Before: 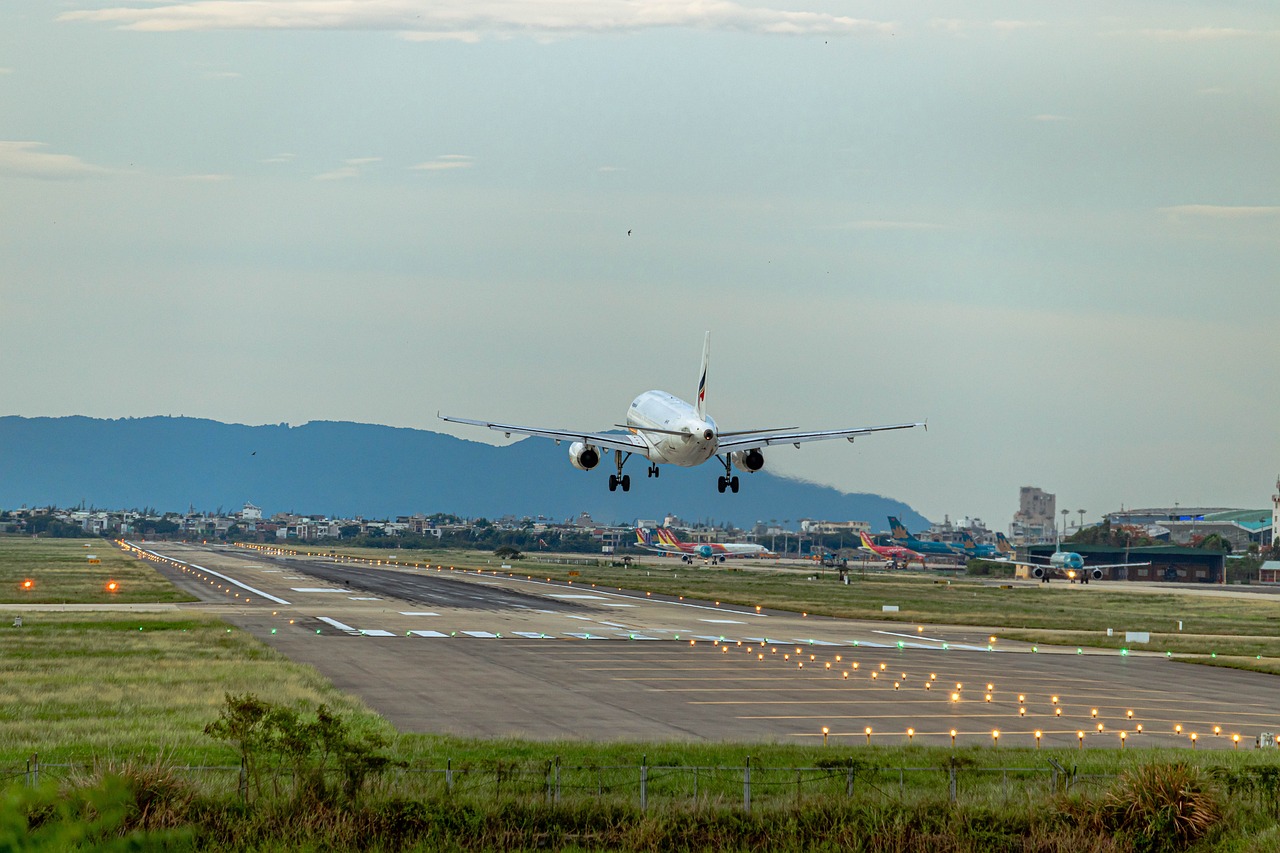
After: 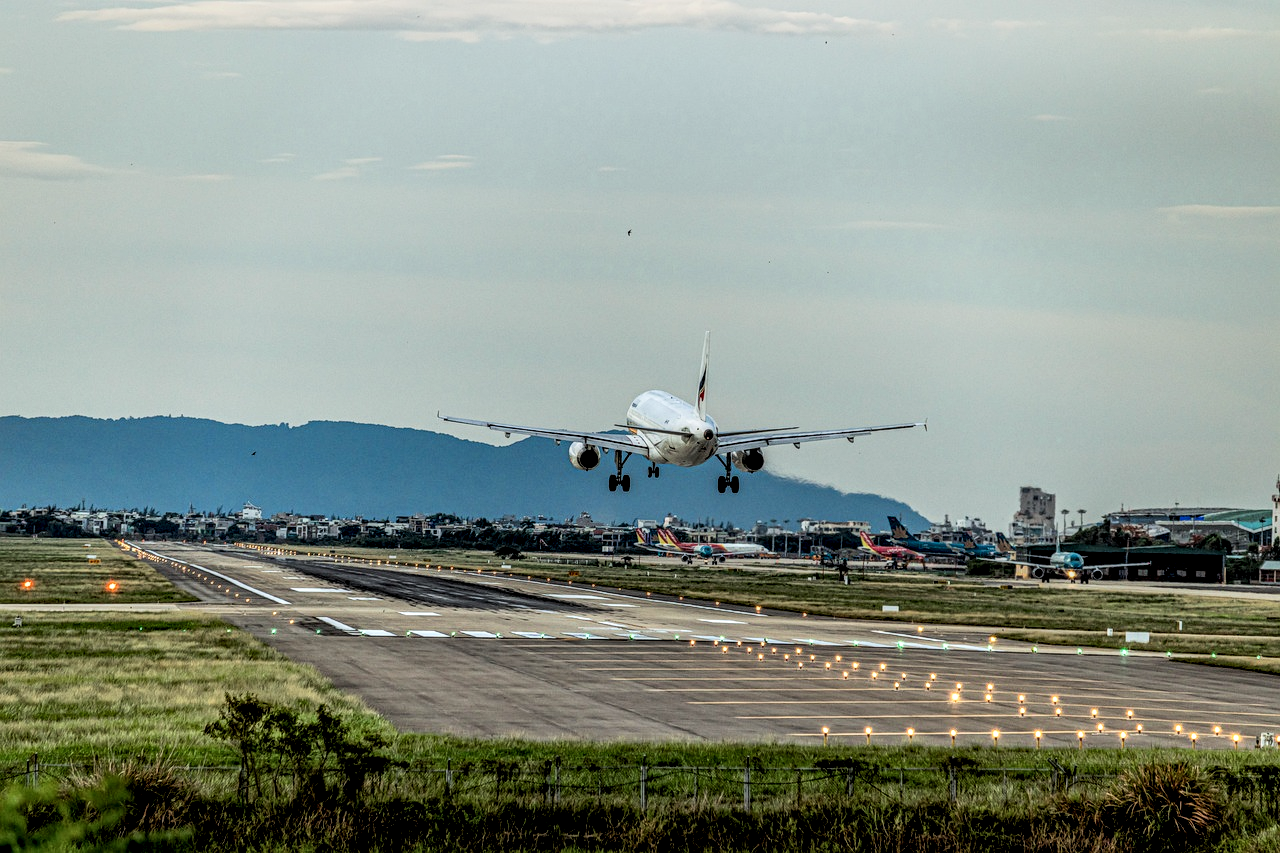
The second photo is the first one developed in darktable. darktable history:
filmic rgb: black relative exposure -5.14 EV, white relative exposure 3.96 EV, threshold 3.04 EV, hardness 2.9, contrast 1.297, highlights saturation mix -10.58%, iterations of high-quality reconstruction 0, enable highlight reconstruction true
local contrast: highlights 3%, shadows 6%, detail 181%
